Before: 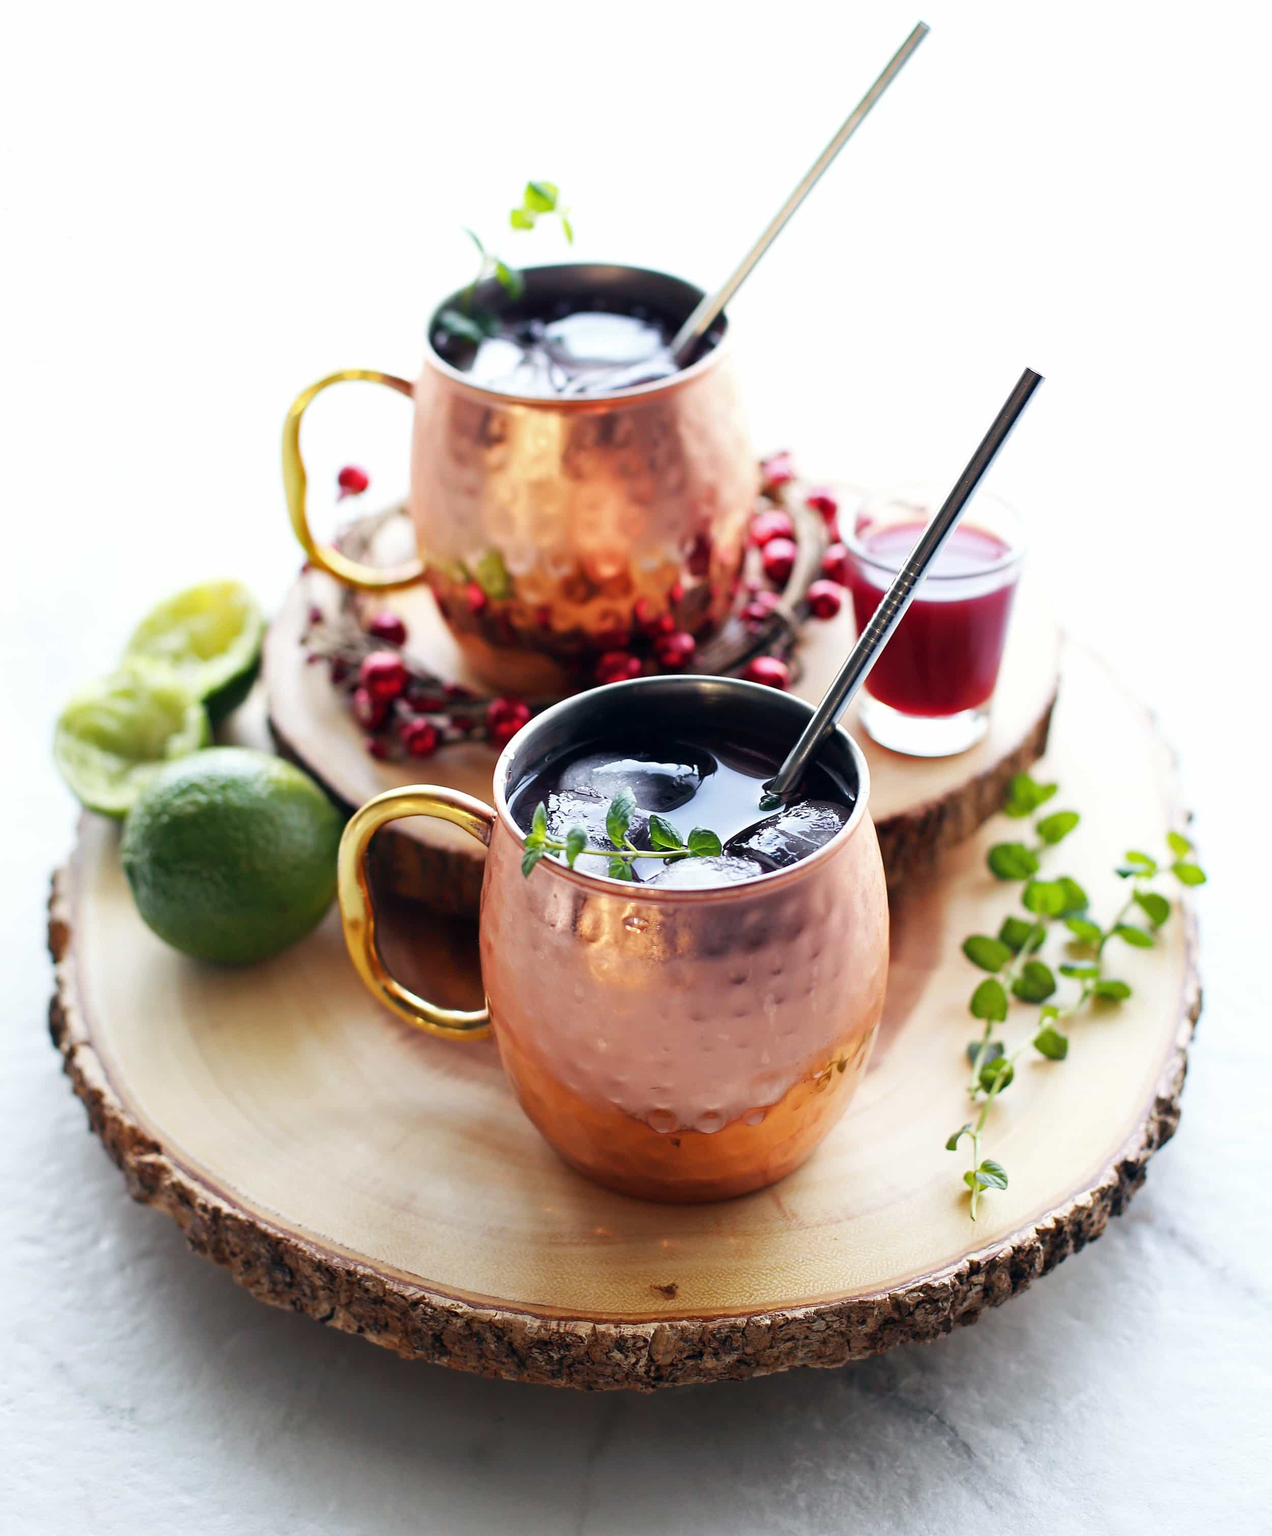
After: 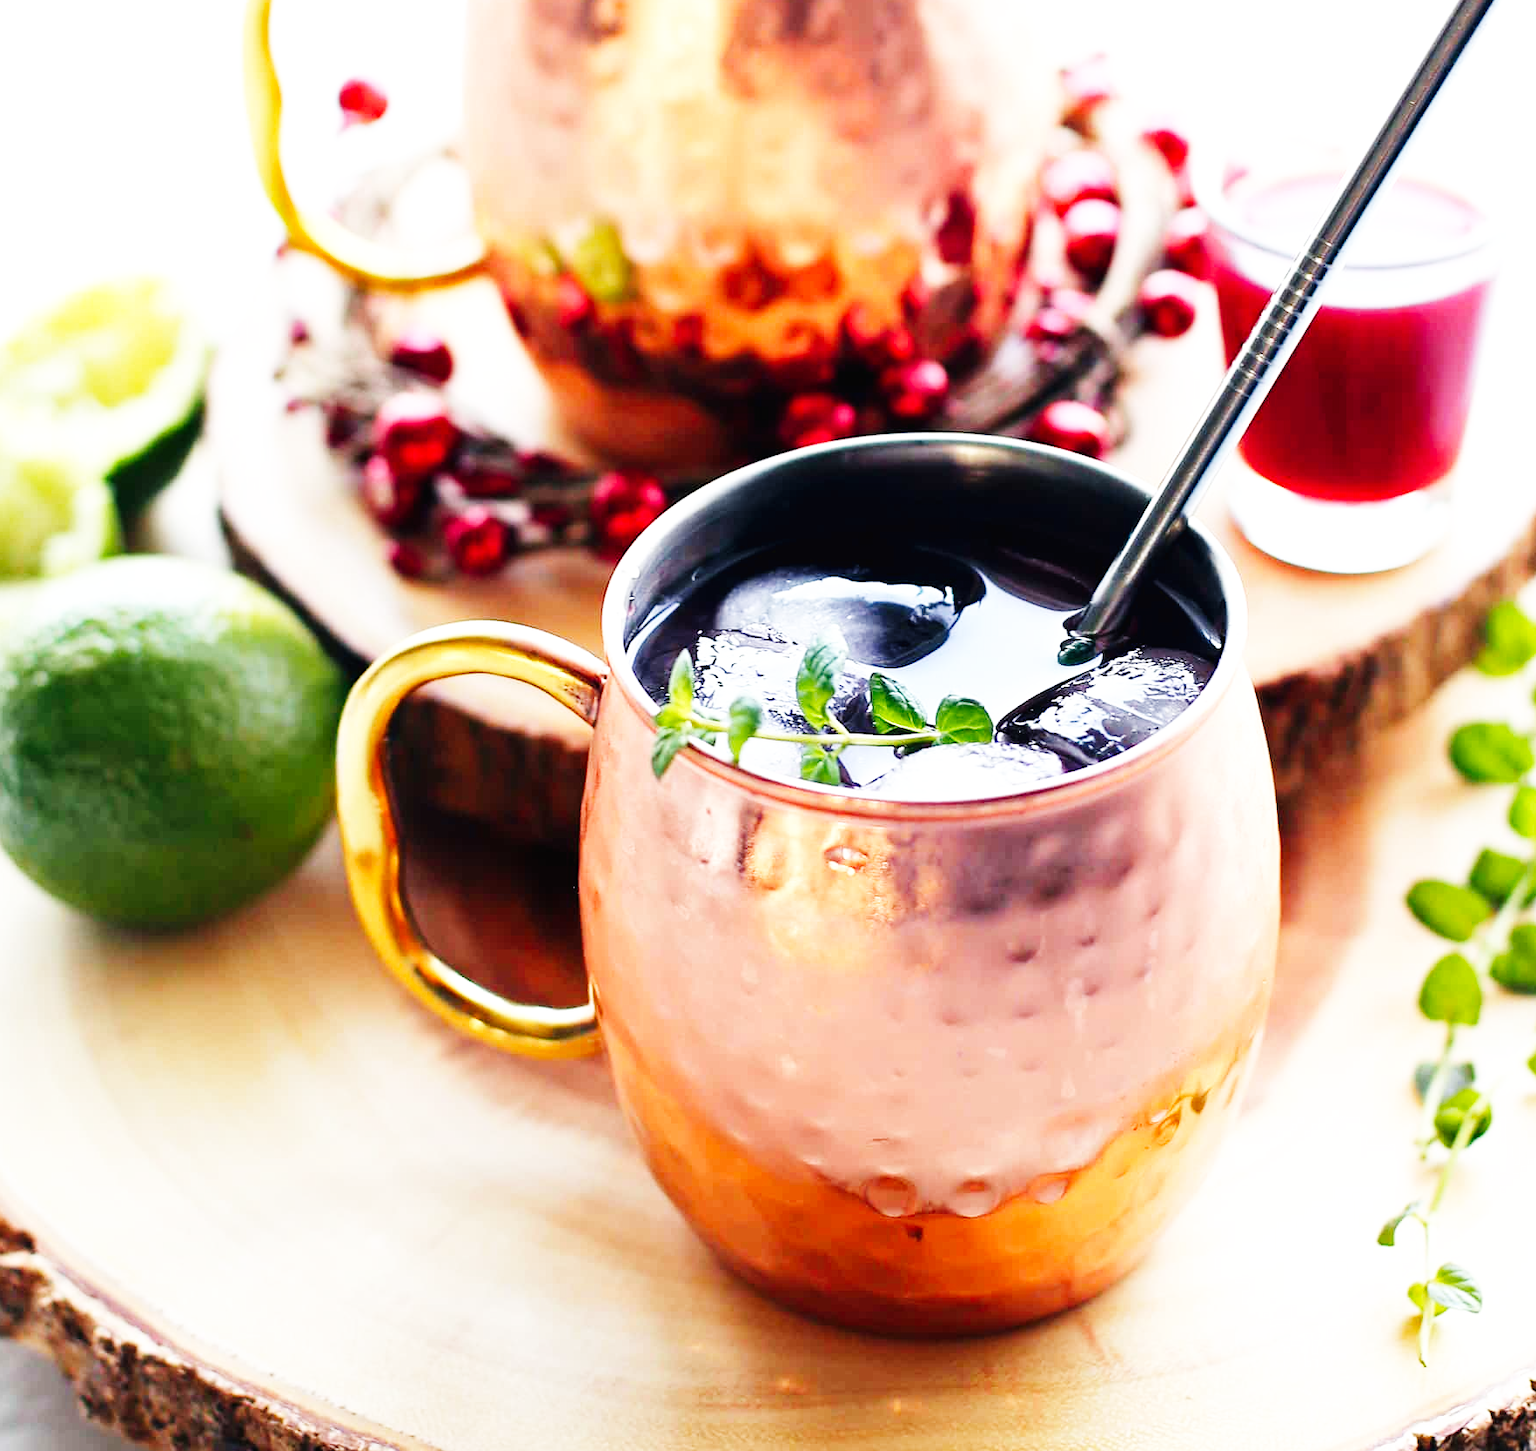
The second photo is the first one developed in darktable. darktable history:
crop: left 11.093%, top 27.472%, right 18.282%, bottom 17.248%
base curve: curves: ch0 [(0, 0.003) (0.001, 0.002) (0.006, 0.004) (0.02, 0.022) (0.048, 0.086) (0.094, 0.234) (0.162, 0.431) (0.258, 0.629) (0.385, 0.8) (0.548, 0.918) (0.751, 0.988) (1, 1)], preserve colors none
